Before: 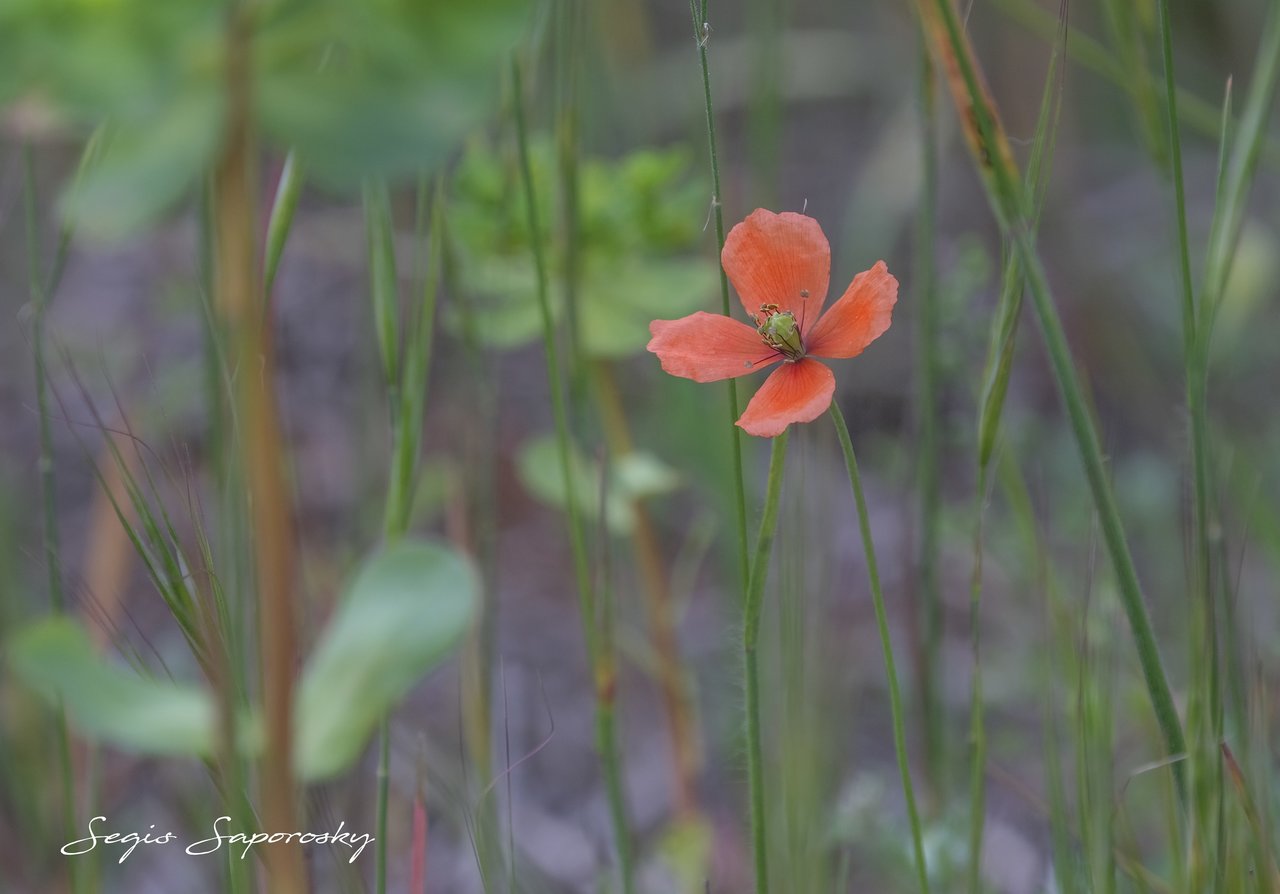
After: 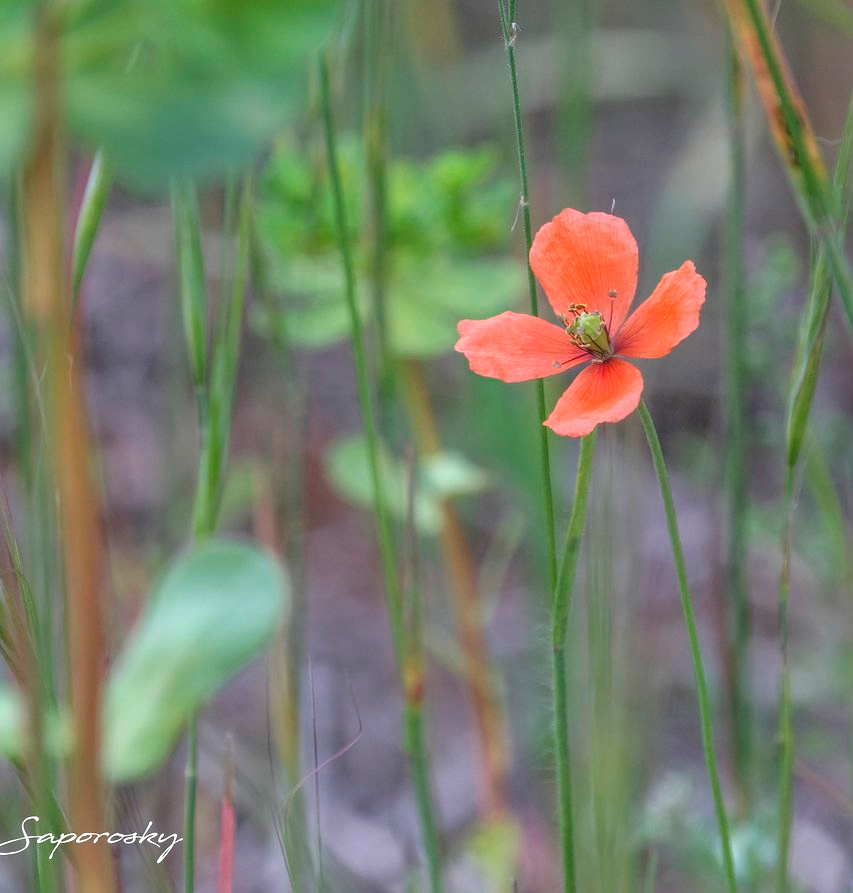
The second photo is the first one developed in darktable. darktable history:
crop and rotate: left 15.055%, right 18.278%
exposure: black level correction 0.001, exposure 0.5 EV, compensate exposure bias true, compensate highlight preservation false
color zones: curves: ch1 [(0, 0.513) (0.143, 0.524) (0.286, 0.511) (0.429, 0.506) (0.571, 0.503) (0.714, 0.503) (0.857, 0.508) (1, 0.513)]
local contrast: highlights 100%, shadows 100%, detail 131%, midtone range 0.2
